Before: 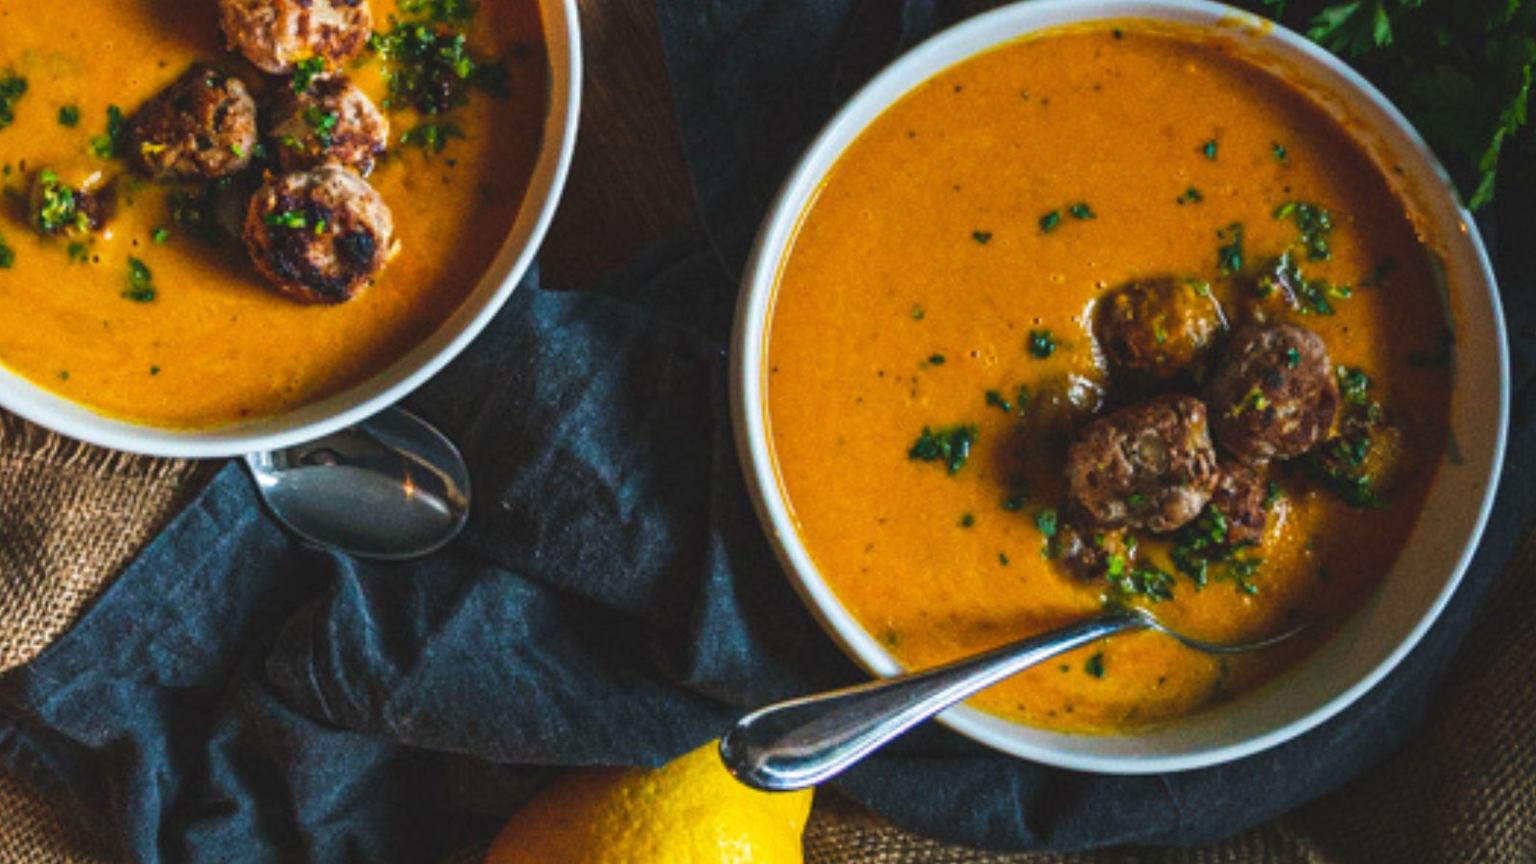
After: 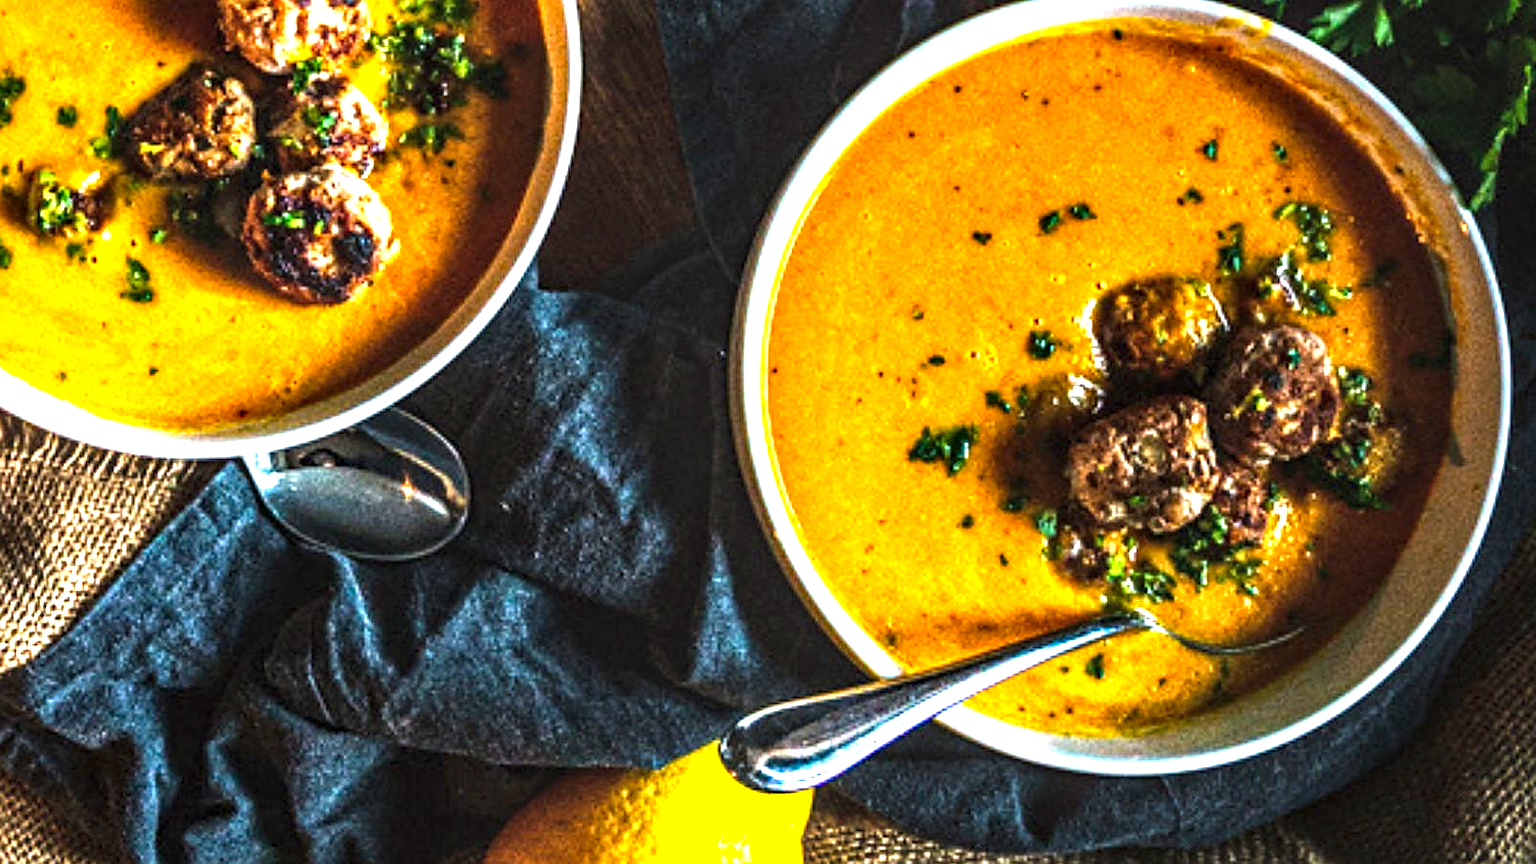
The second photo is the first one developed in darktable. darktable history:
local contrast: detail 160%
crop and rotate: left 0.126%
white balance: emerald 1
sharpen: on, module defaults
levels: levels [0, 0.352, 0.703]
haze removal: strength 0.29, distance 0.25, compatibility mode true, adaptive false
tone equalizer: -8 EV -0.417 EV, -7 EV -0.389 EV, -6 EV -0.333 EV, -5 EV -0.222 EV, -3 EV 0.222 EV, -2 EV 0.333 EV, -1 EV 0.389 EV, +0 EV 0.417 EV, edges refinement/feathering 500, mask exposure compensation -1.57 EV, preserve details no
